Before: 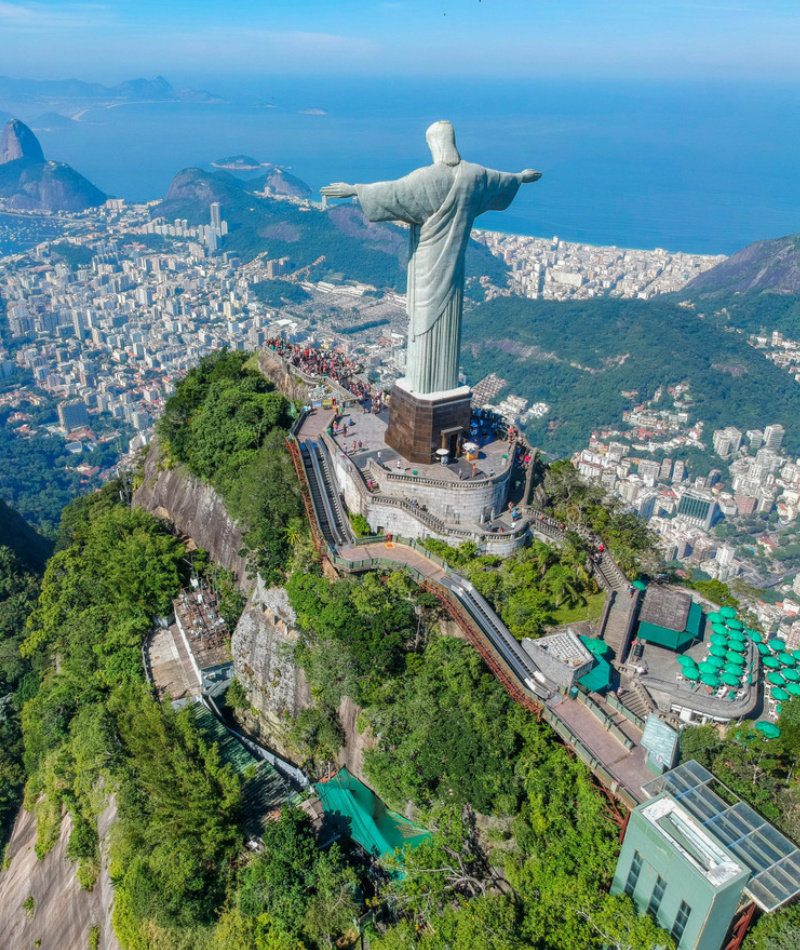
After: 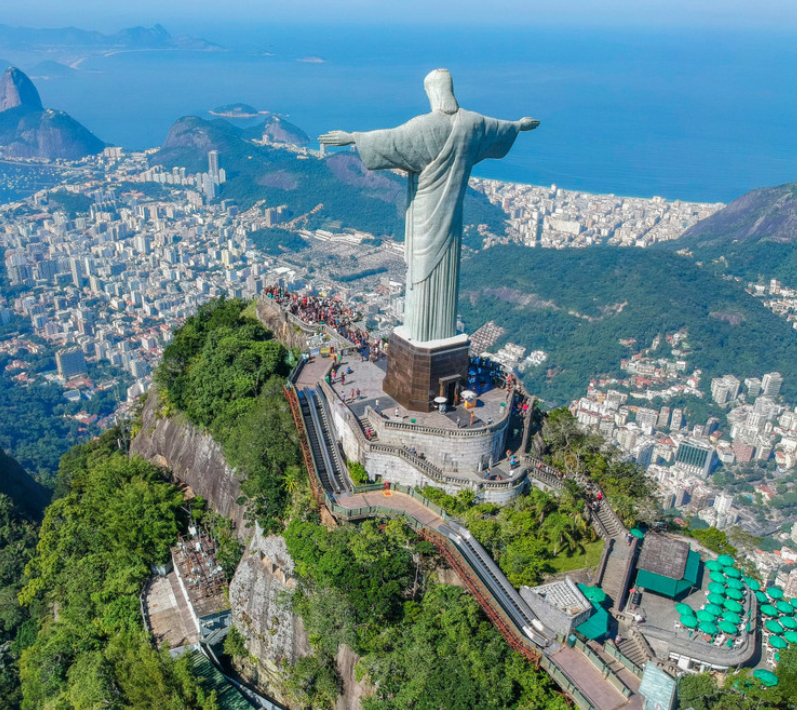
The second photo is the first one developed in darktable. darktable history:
crop: left 0.365%, top 5.477%, bottom 19.78%
